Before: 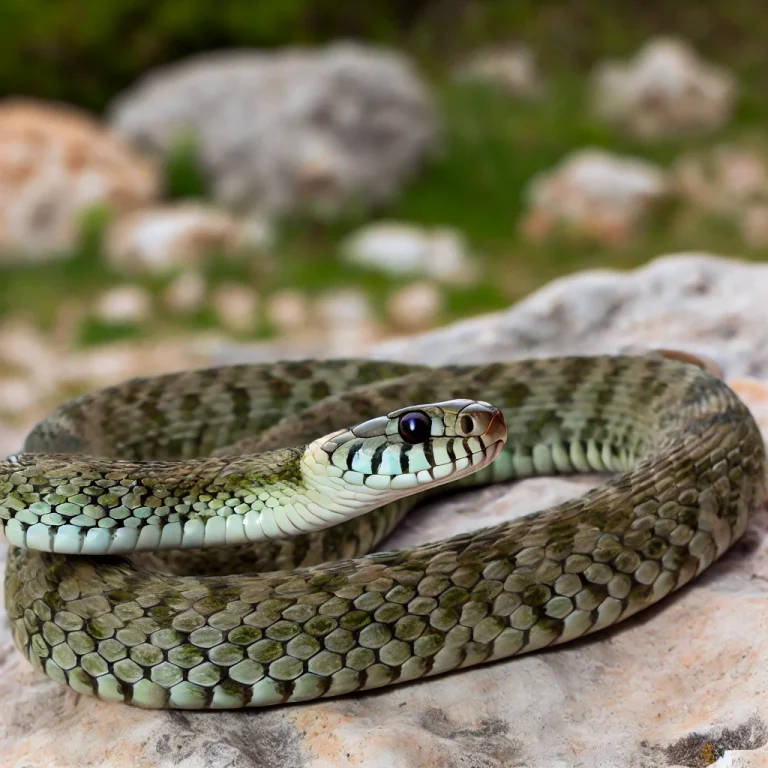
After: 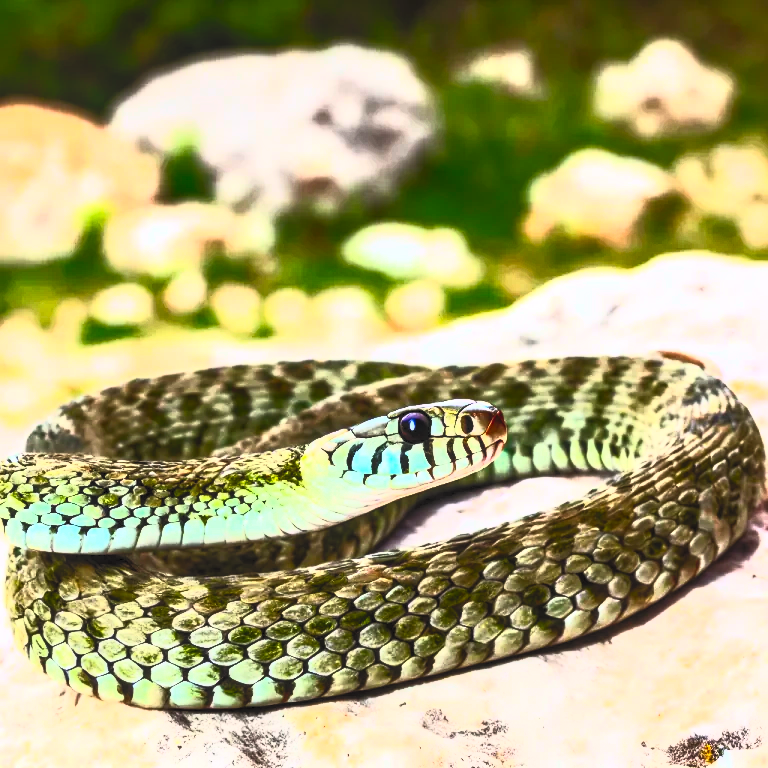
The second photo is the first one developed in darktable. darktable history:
local contrast: on, module defaults
tone equalizer: -8 EV -1.06 EV, -7 EV -1.05 EV, -6 EV -0.835 EV, -5 EV -0.6 EV, -3 EV 0.554 EV, -2 EV 0.853 EV, -1 EV 0.985 EV, +0 EV 1.08 EV, edges refinement/feathering 500, mask exposure compensation -1.57 EV, preserve details no
contrast brightness saturation: contrast 0.989, brightness 0.983, saturation 0.991
